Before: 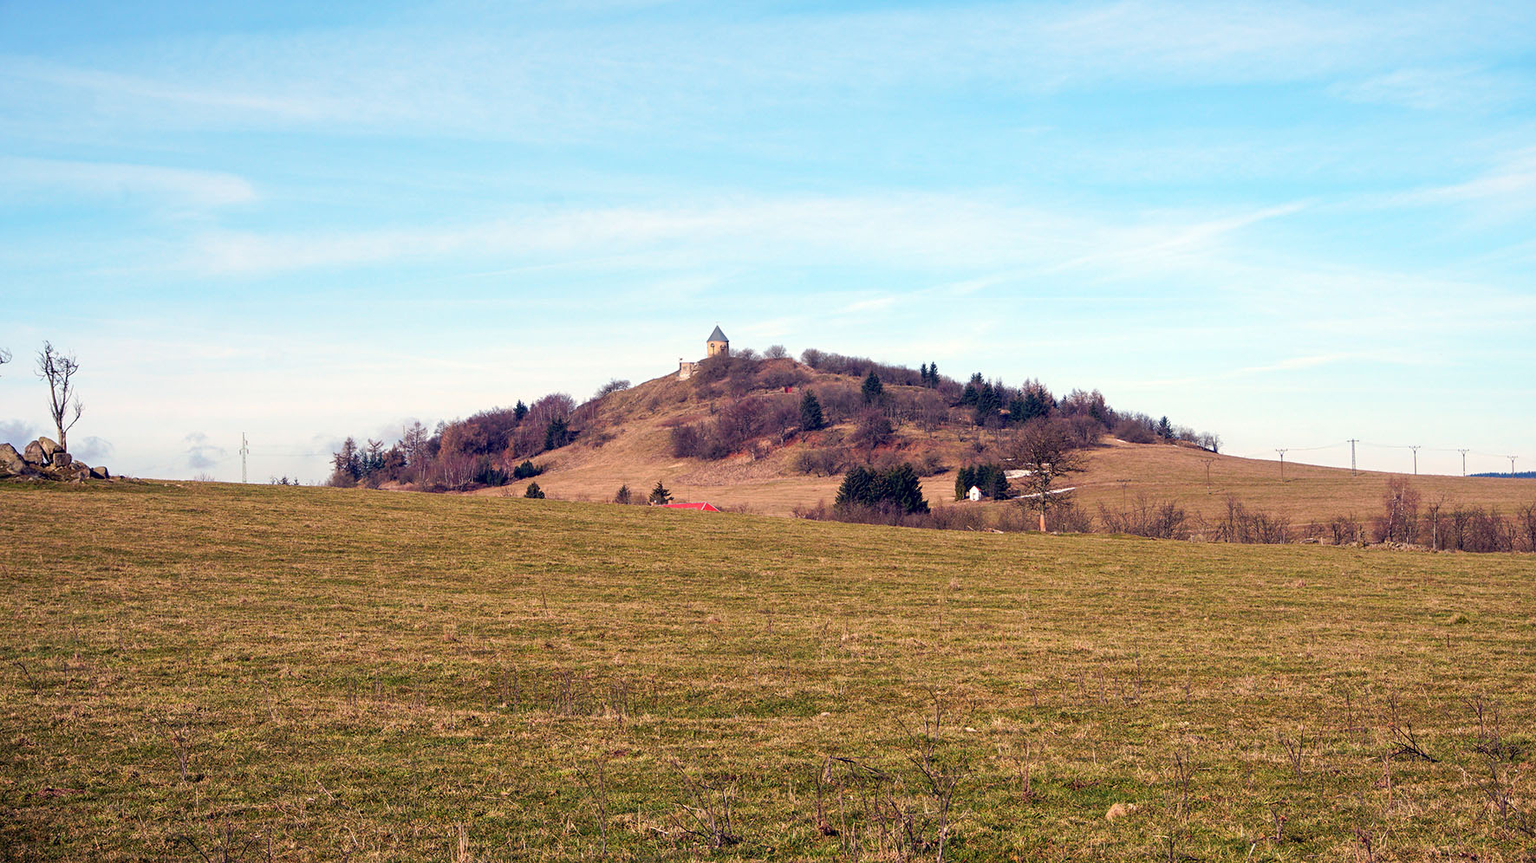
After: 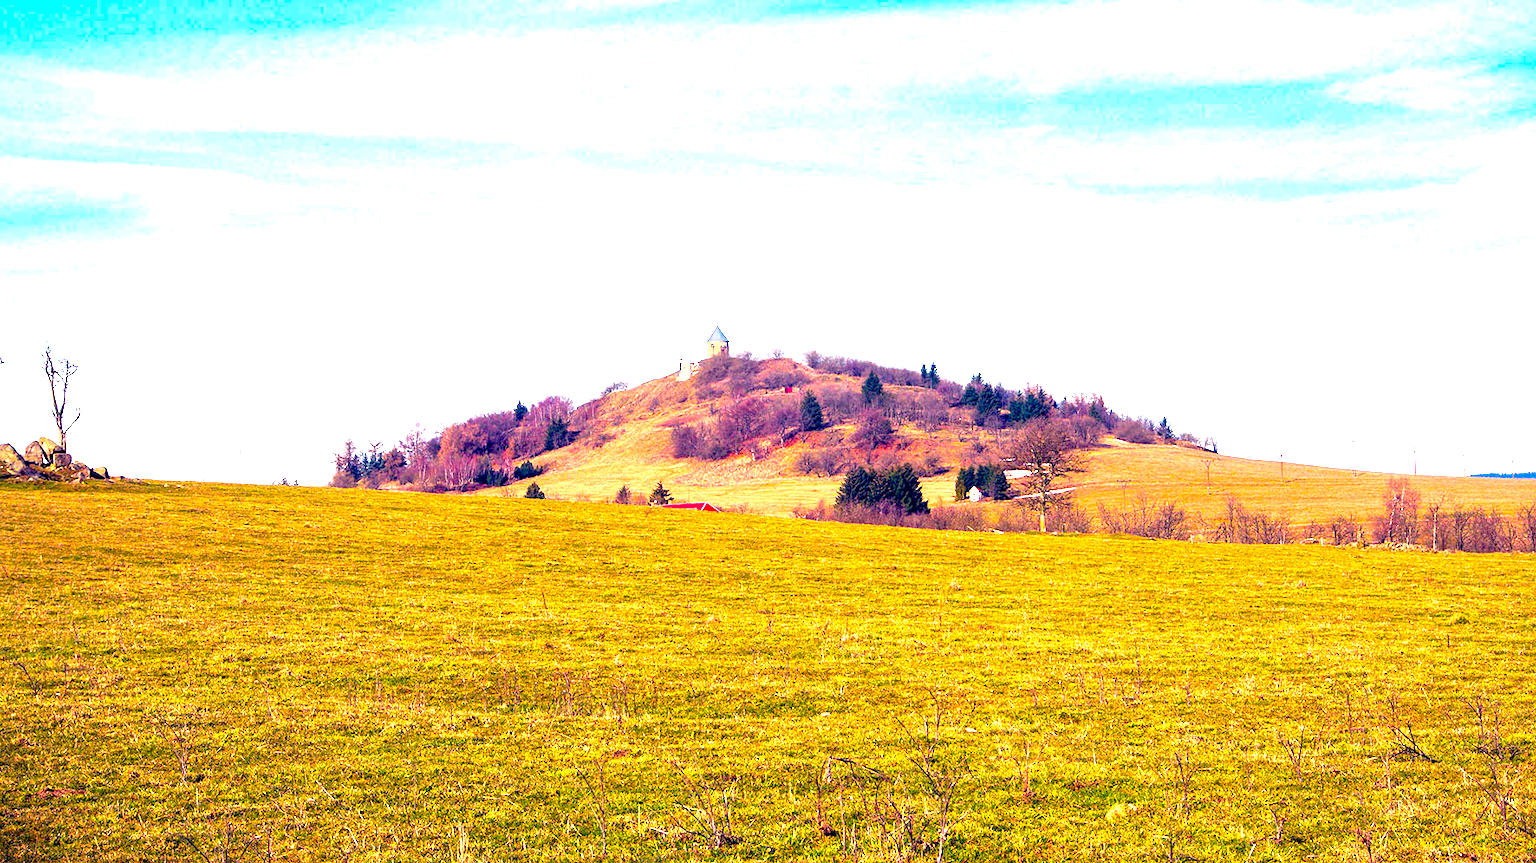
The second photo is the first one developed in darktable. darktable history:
color balance: mode lift, gamma, gain (sRGB), lift [0.97, 1, 1, 1], gamma [1.03, 1, 1, 1]
exposure: black level correction 0, exposure 0.95 EV, compensate exposure bias true, compensate highlight preservation false
color balance rgb: linear chroma grading › global chroma 20%, perceptual saturation grading › global saturation 25%, perceptual brilliance grading › global brilliance 20%, global vibrance 20%
